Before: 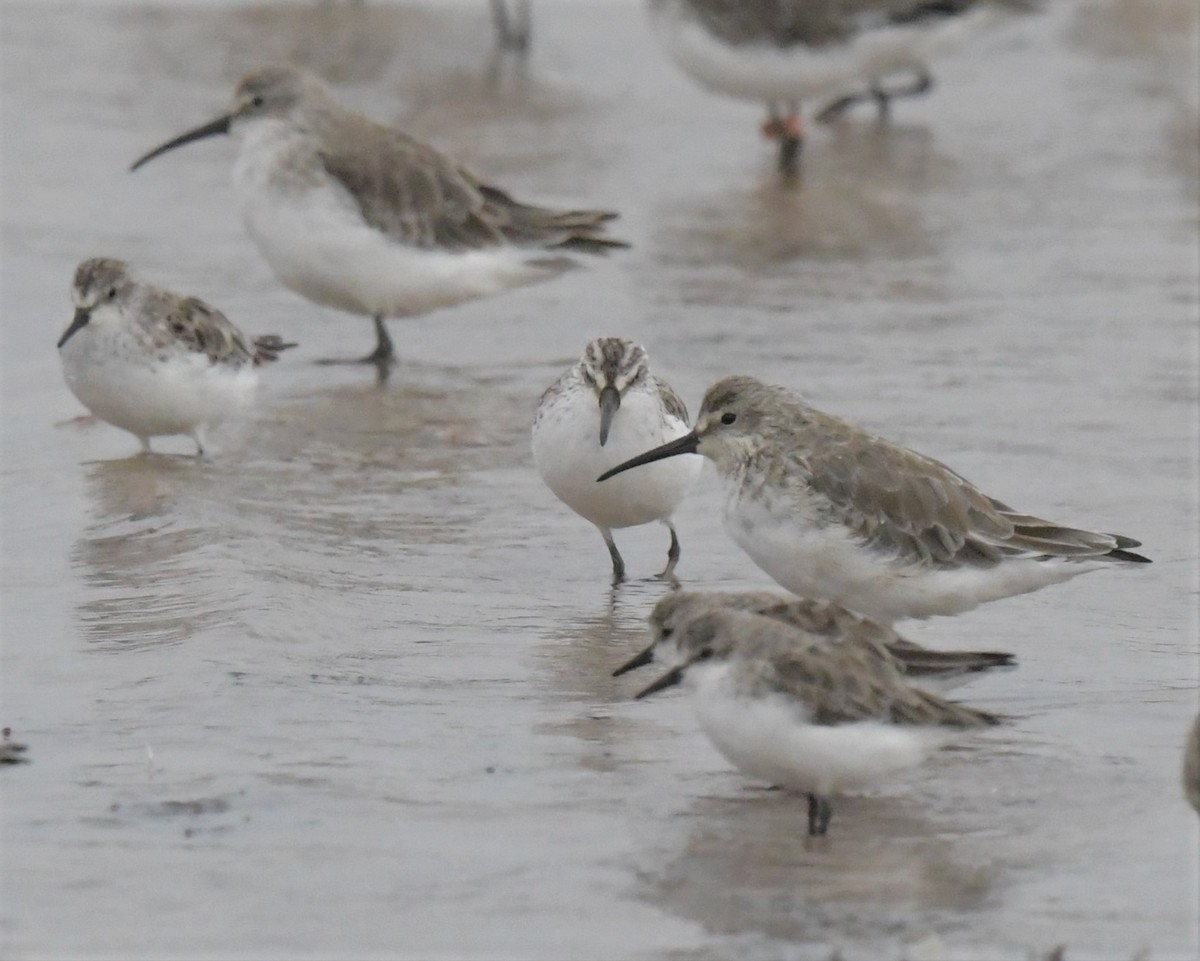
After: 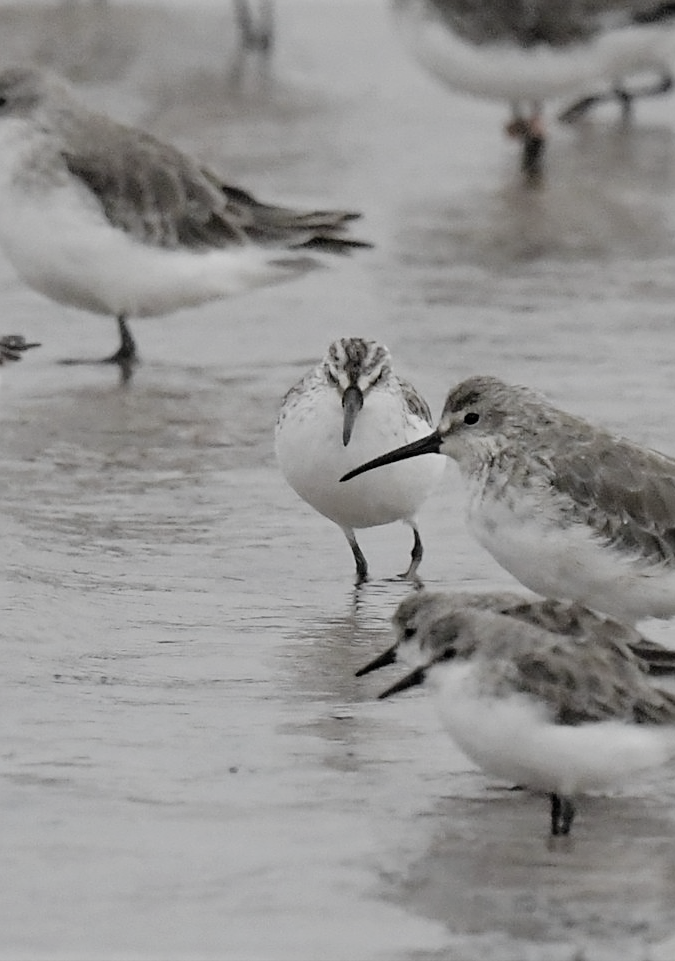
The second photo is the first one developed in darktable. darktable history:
crop: left 21.485%, right 22.187%
sharpen: on, module defaults
filmic rgb: black relative exposure -5.04 EV, white relative exposure 3.95 EV, hardness 2.9, contrast 1.297, highlights saturation mix -31.09%, preserve chrominance no, color science v5 (2021)
